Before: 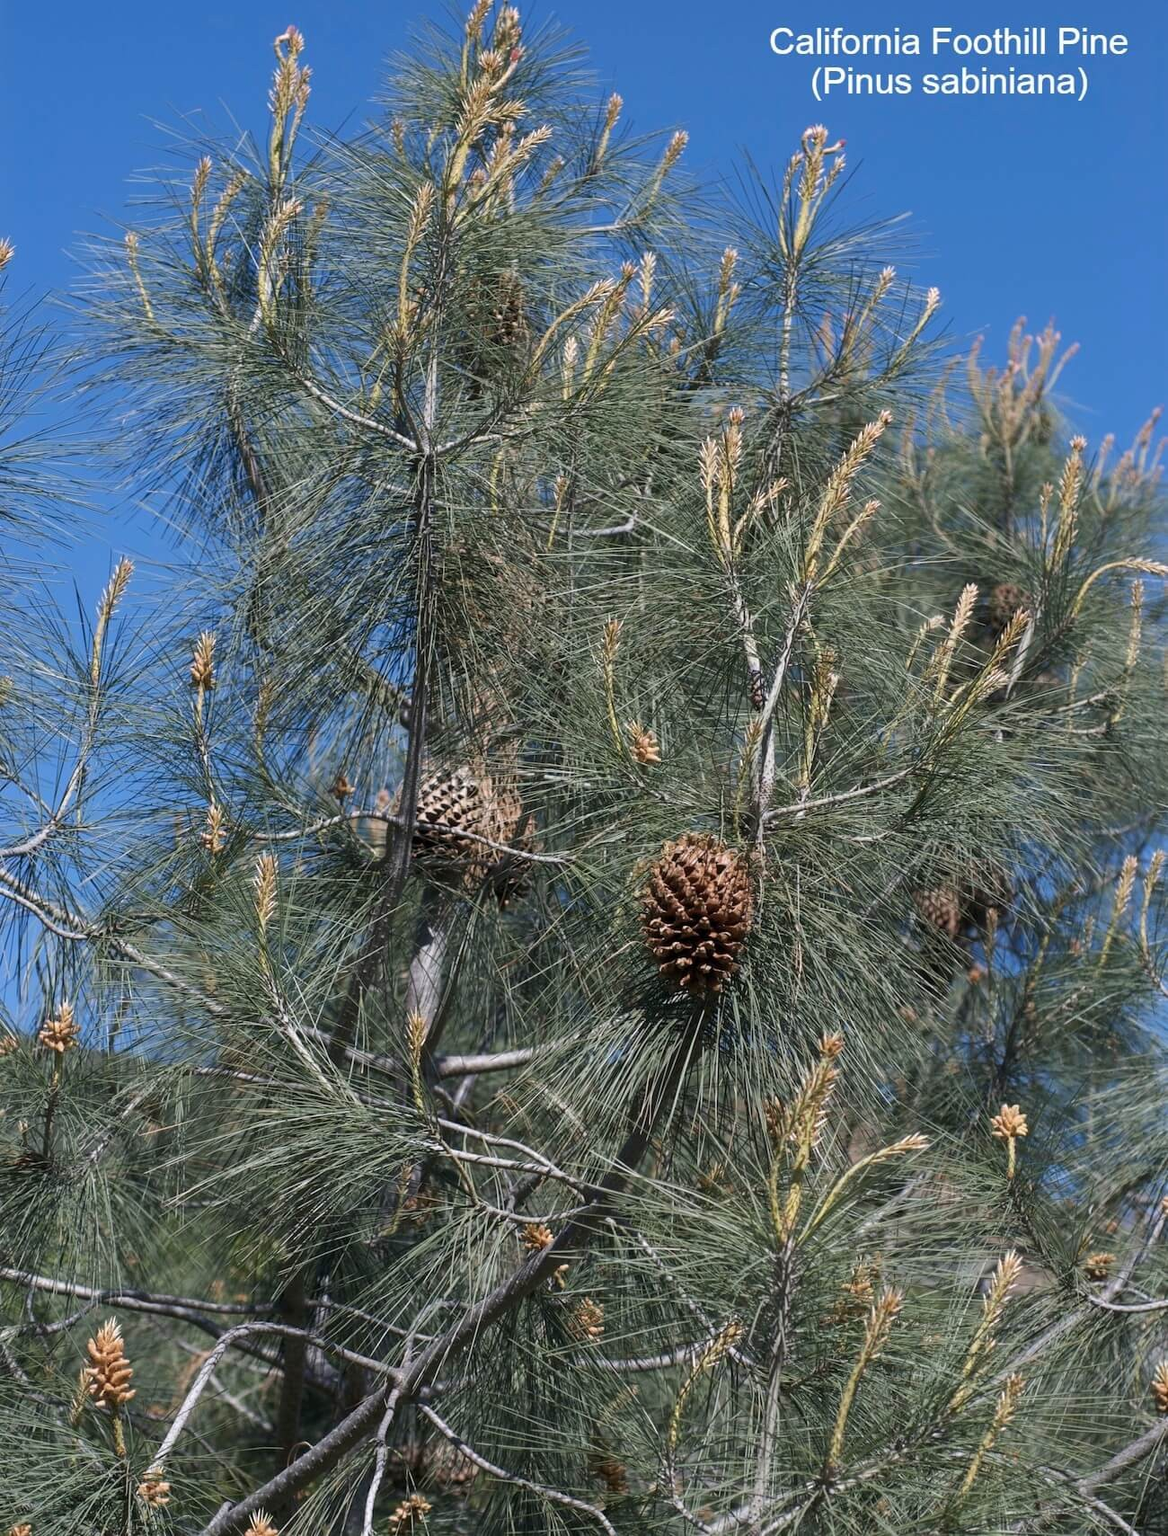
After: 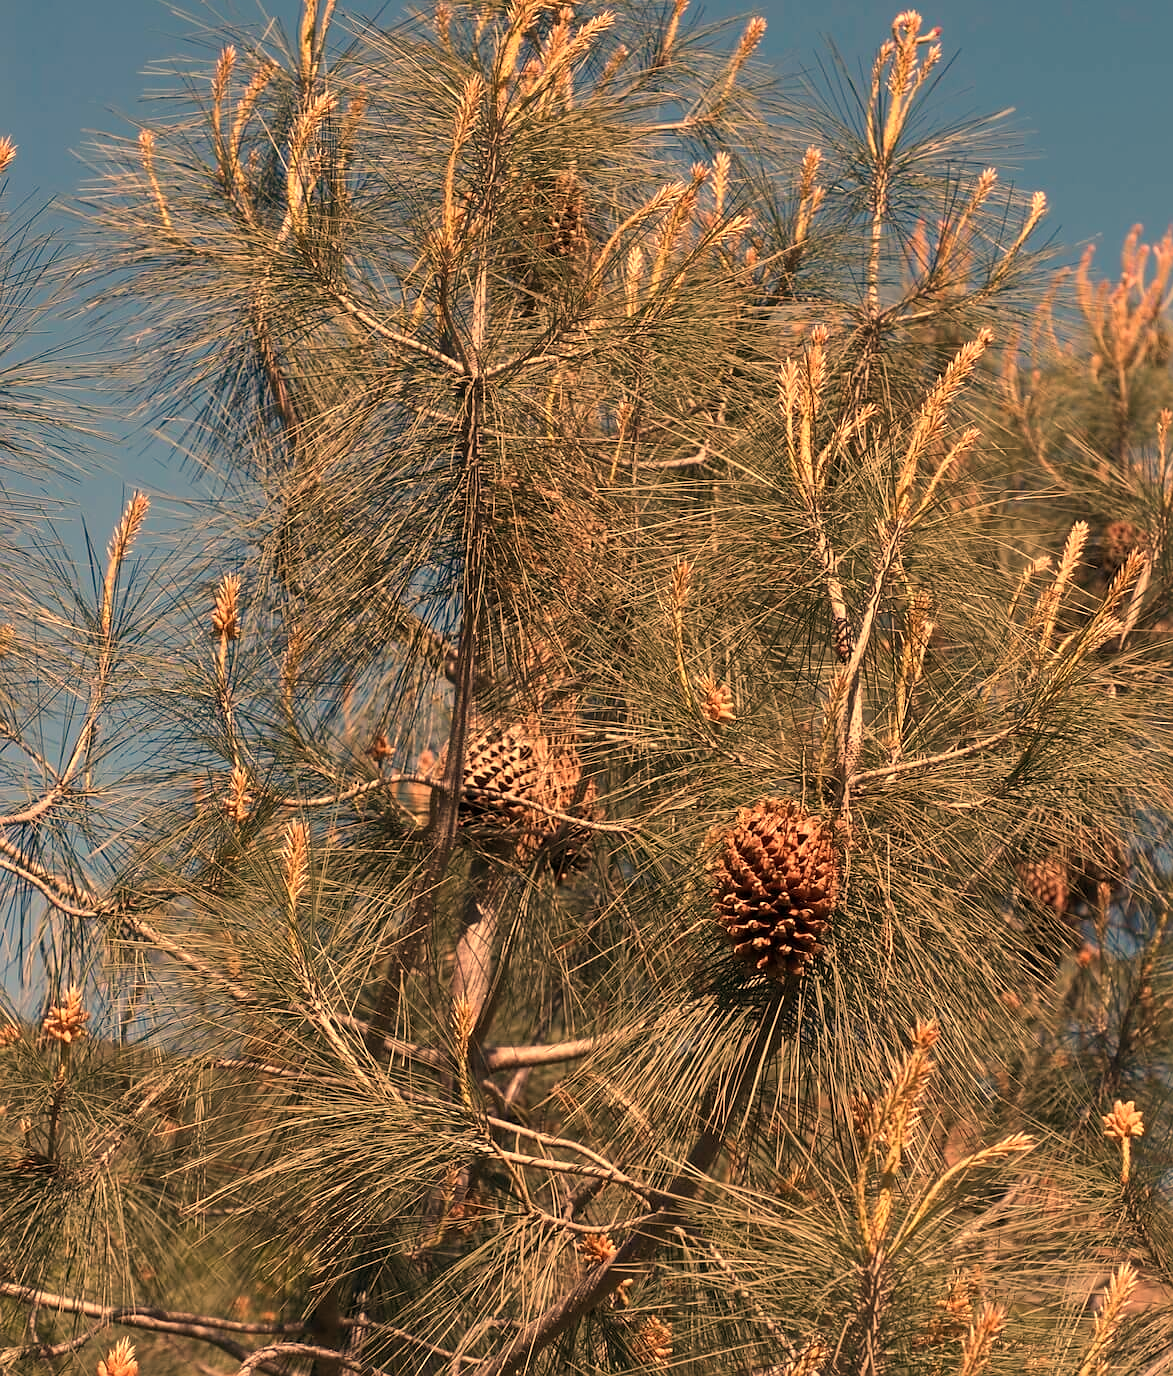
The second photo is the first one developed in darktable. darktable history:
sharpen: radius 1, threshold 1
white balance: red 1.467, blue 0.684
crop: top 7.49%, right 9.717%, bottom 11.943%
